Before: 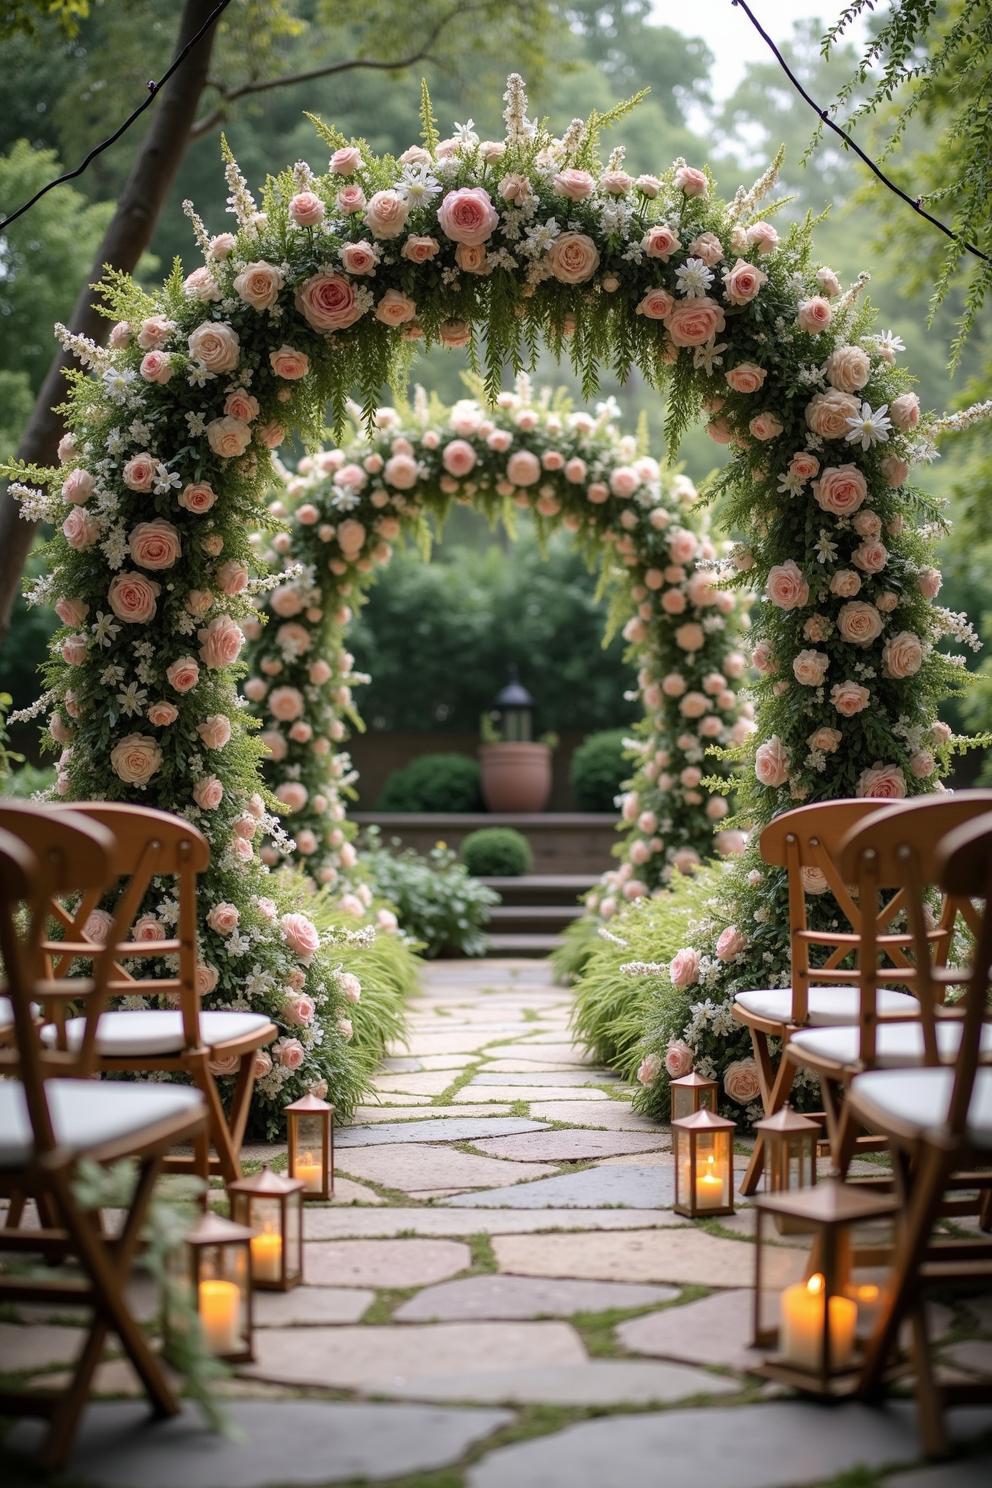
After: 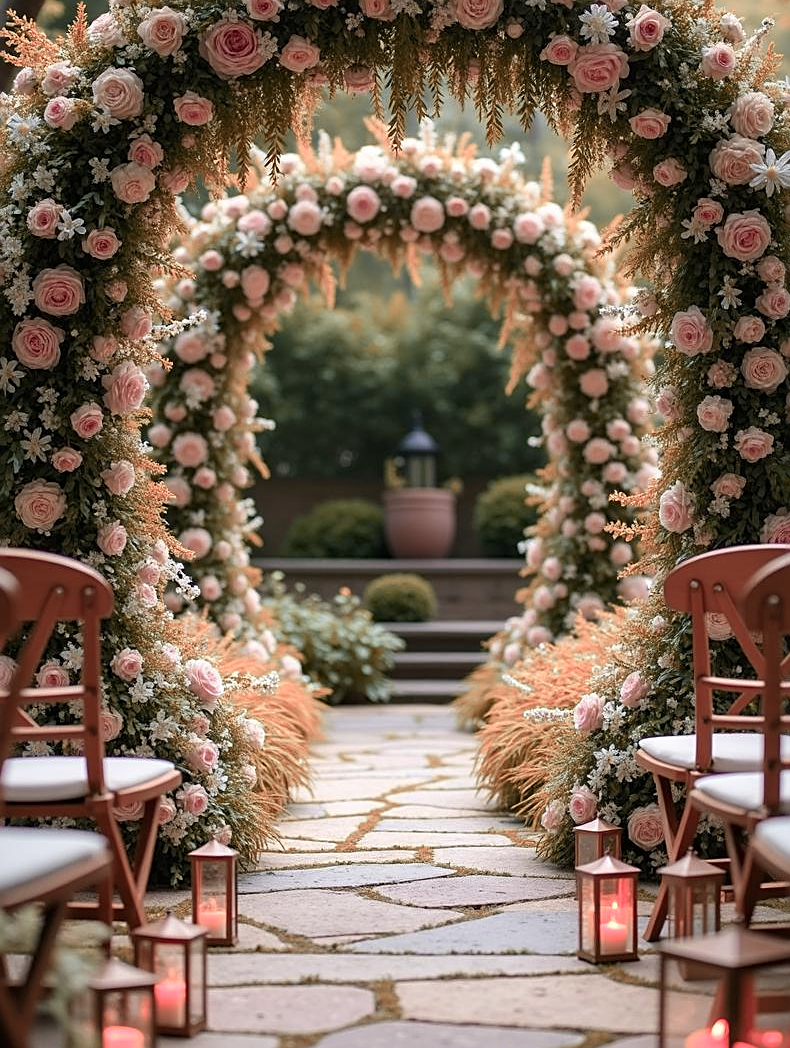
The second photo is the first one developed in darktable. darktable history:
sharpen: on, module defaults
crop: left 9.749%, top 17.132%, right 10.604%, bottom 12.4%
color zones: curves: ch2 [(0, 0.488) (0.143, 0.417) (0.286, 0.212) (0.429, 0.179) (0.571, 0.154) (0.714, 0.415) (0.857, 0.495) (1, 0.488)]
